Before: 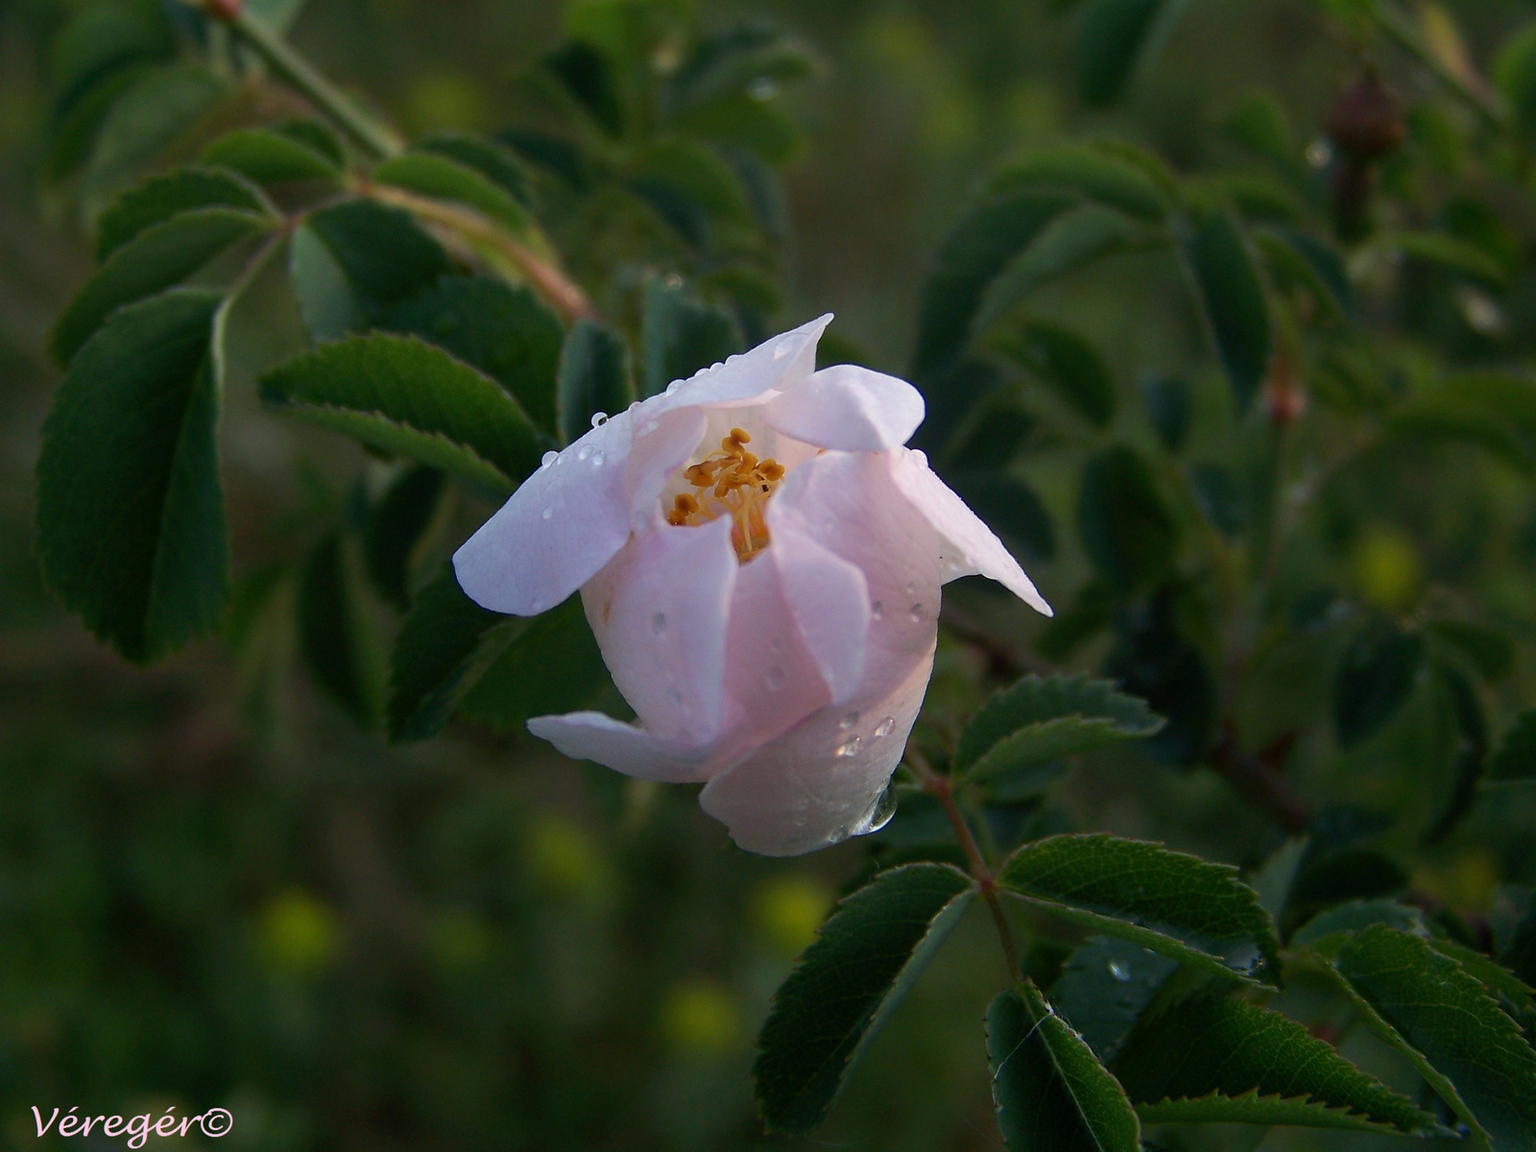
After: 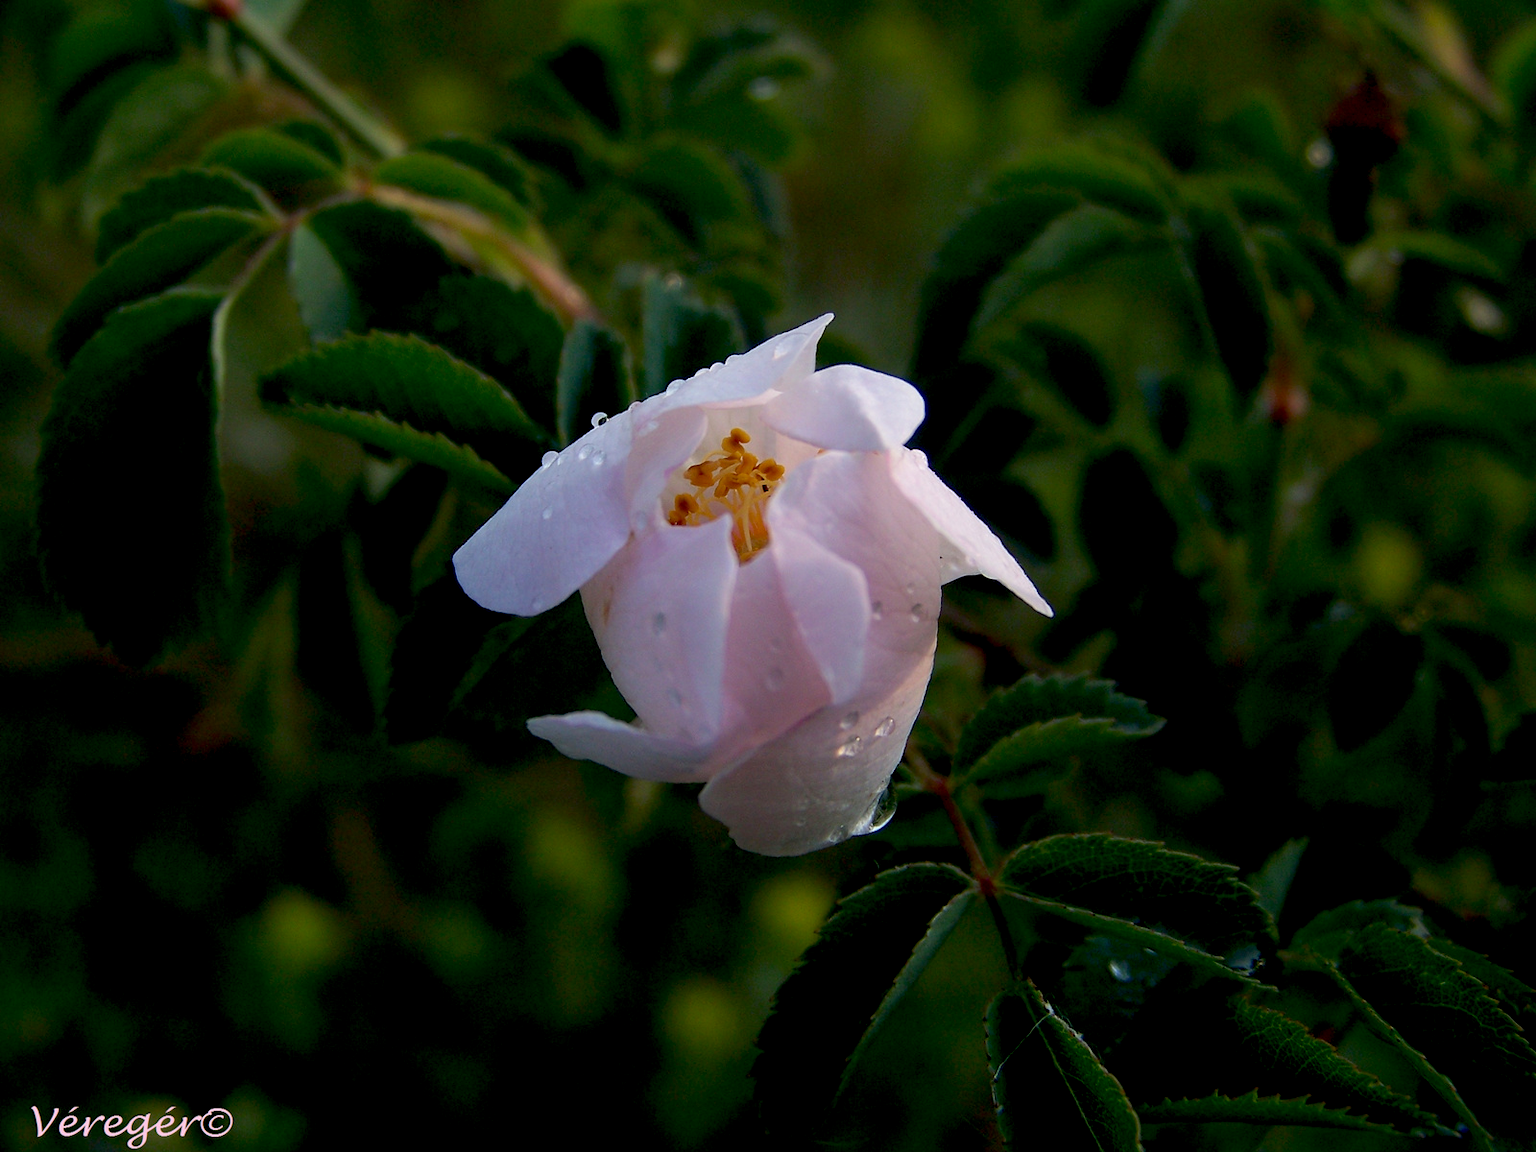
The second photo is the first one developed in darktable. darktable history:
exposure: black level correction 0.017, exposure -0.007 EV, compensate highlight preservation false
